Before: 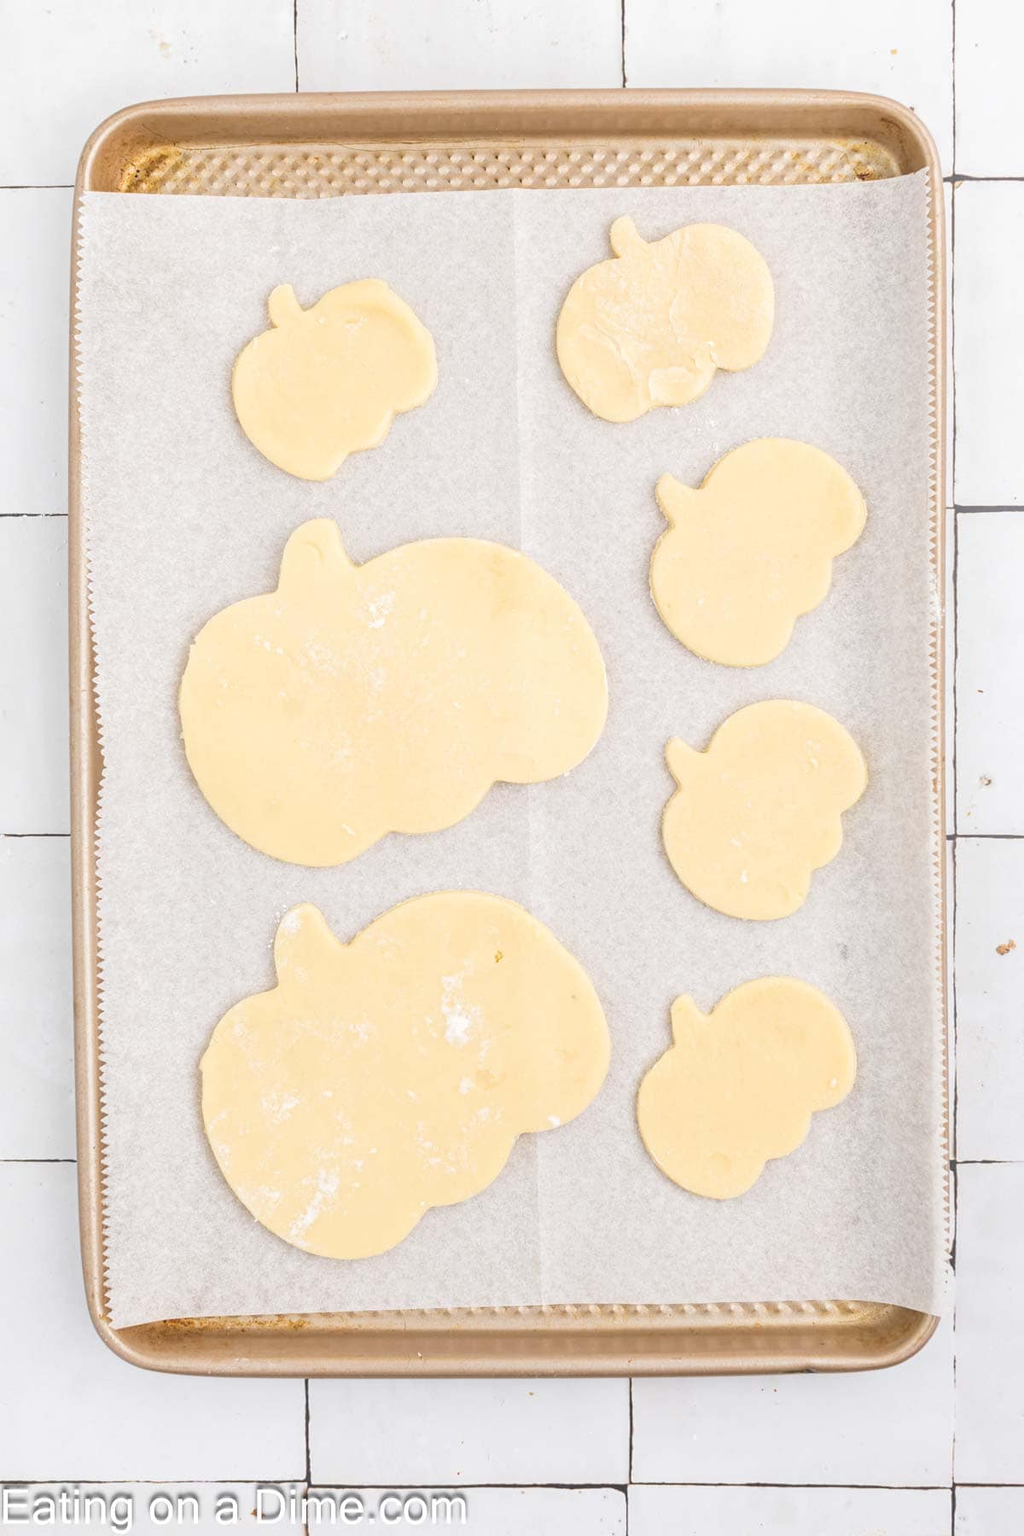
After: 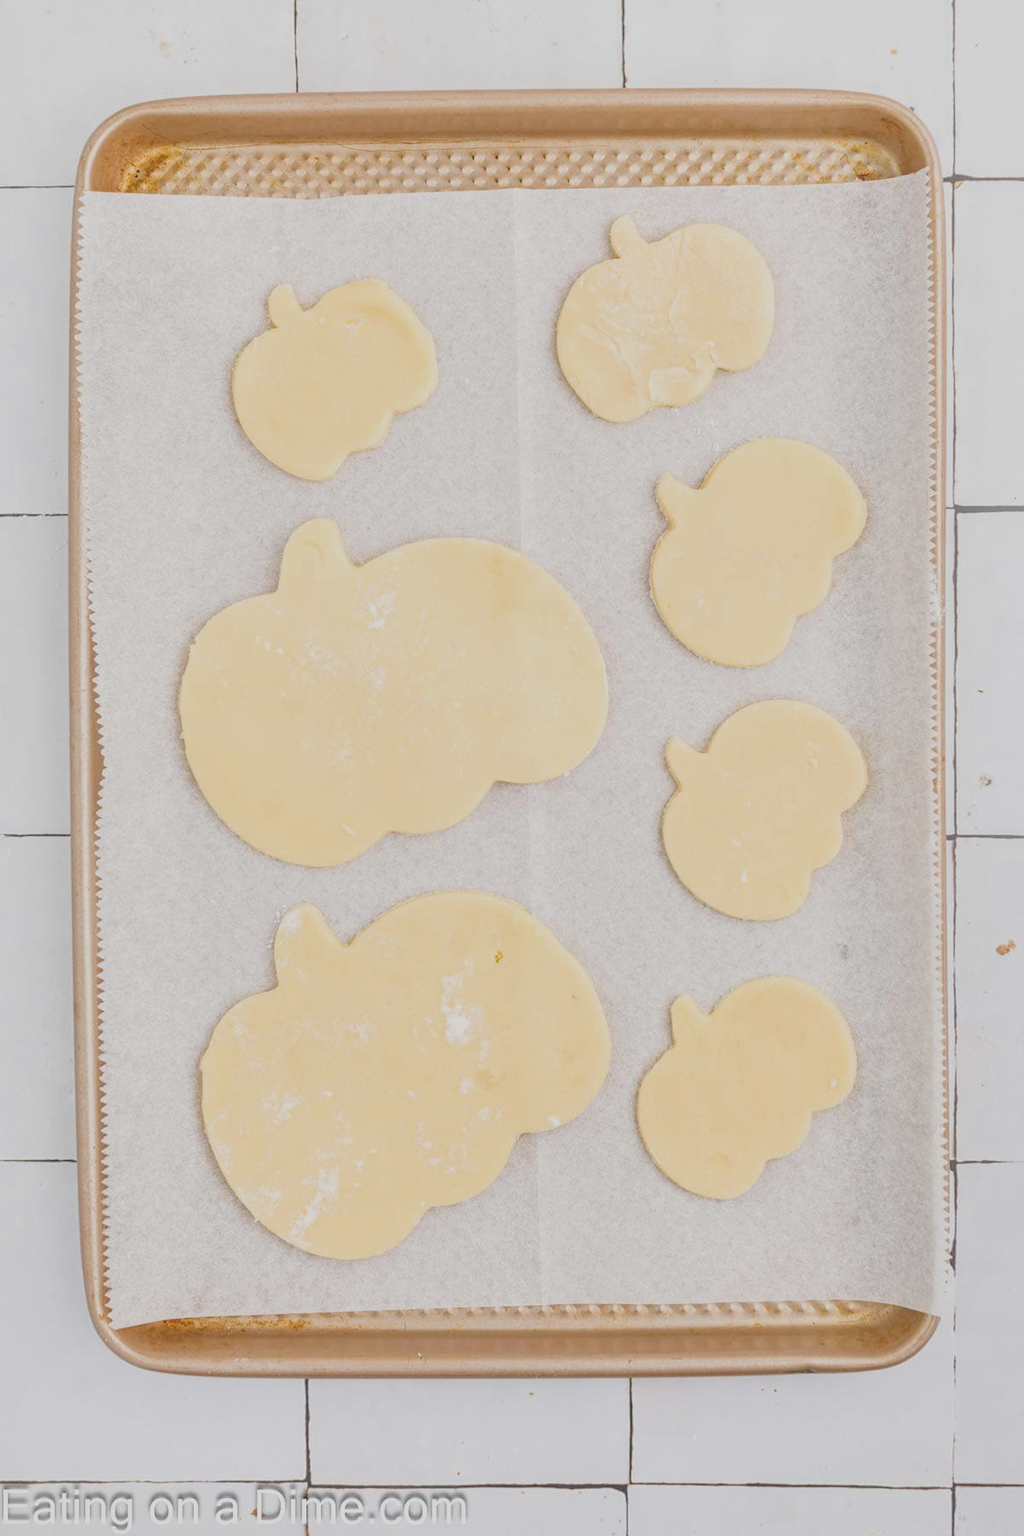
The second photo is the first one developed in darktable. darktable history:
exposure: black level correction 0.001, exposure 0.499 EV, compensate highlight preservation false
filmic rgb: black relative exposure -7.65 EV, white relative exposure 4.56 EV, threshold 5.96 EV, hardness 3.61, enable highlight reconstruction true
shadows and highlights: on, module defaults
